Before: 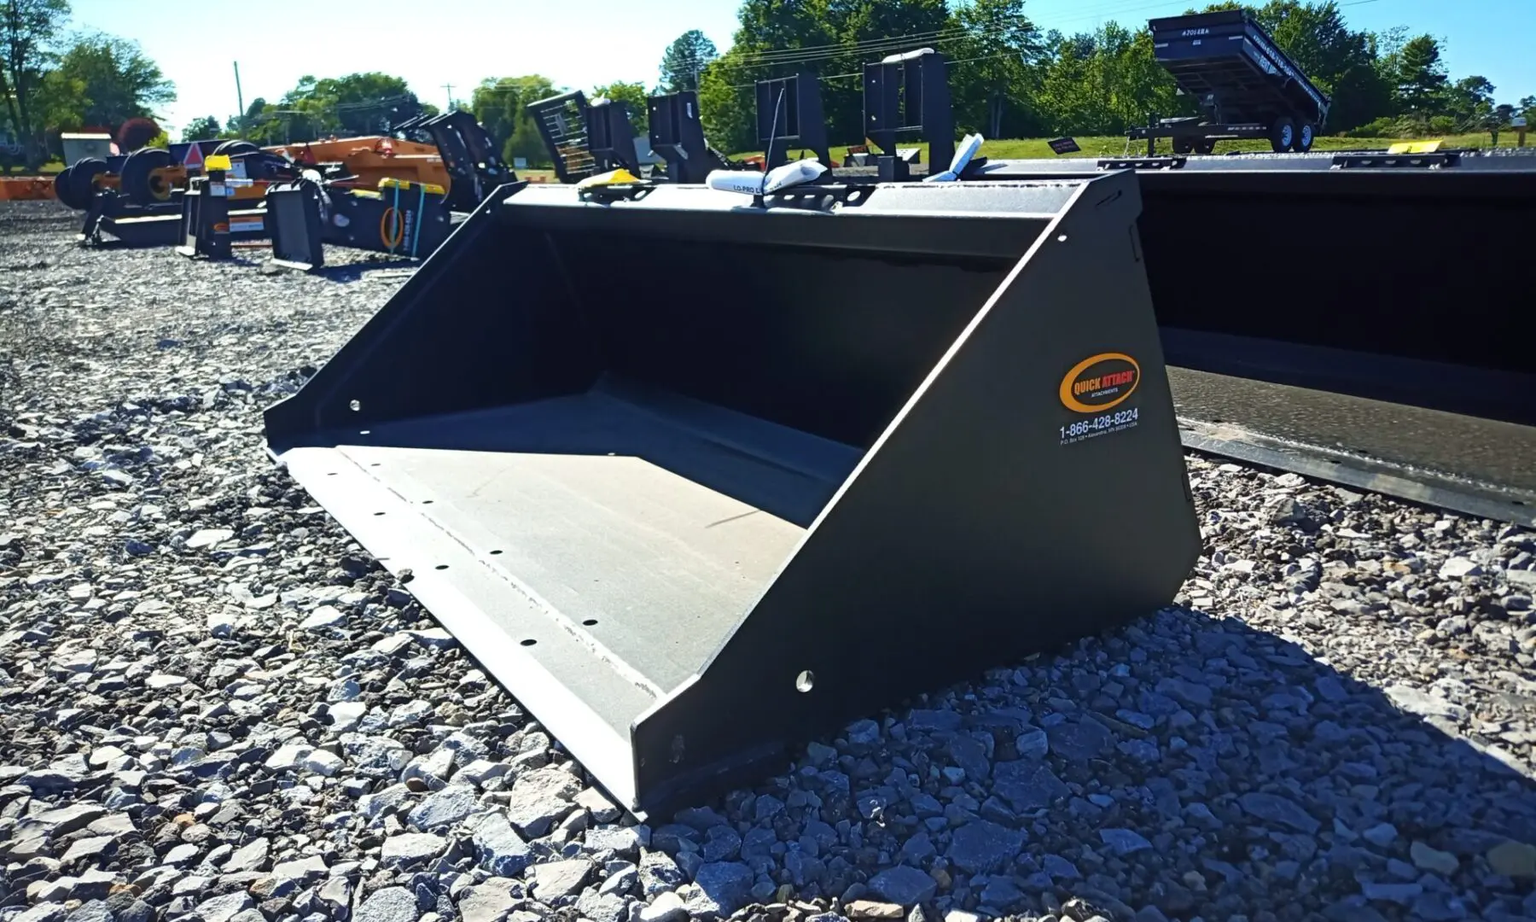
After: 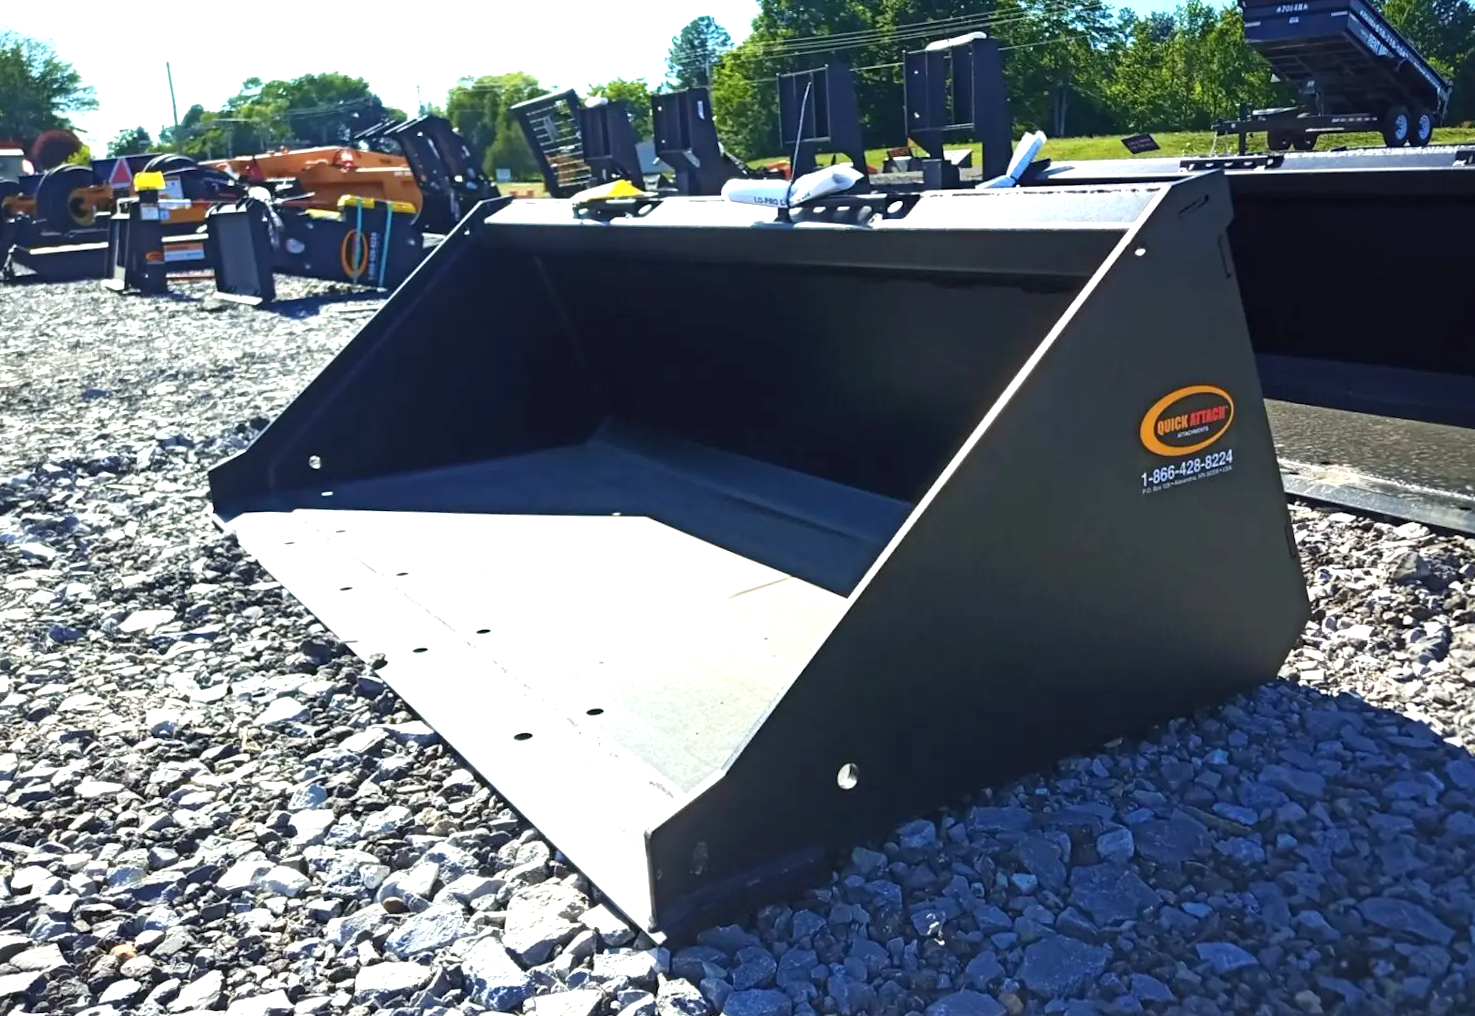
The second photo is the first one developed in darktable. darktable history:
crop and rotate: angle 1°, left 4.281%, top 0.642%, right 11.383%, bottom 2.486%
exposure: exposure 0.6 EV, compensate highlight preservation false
